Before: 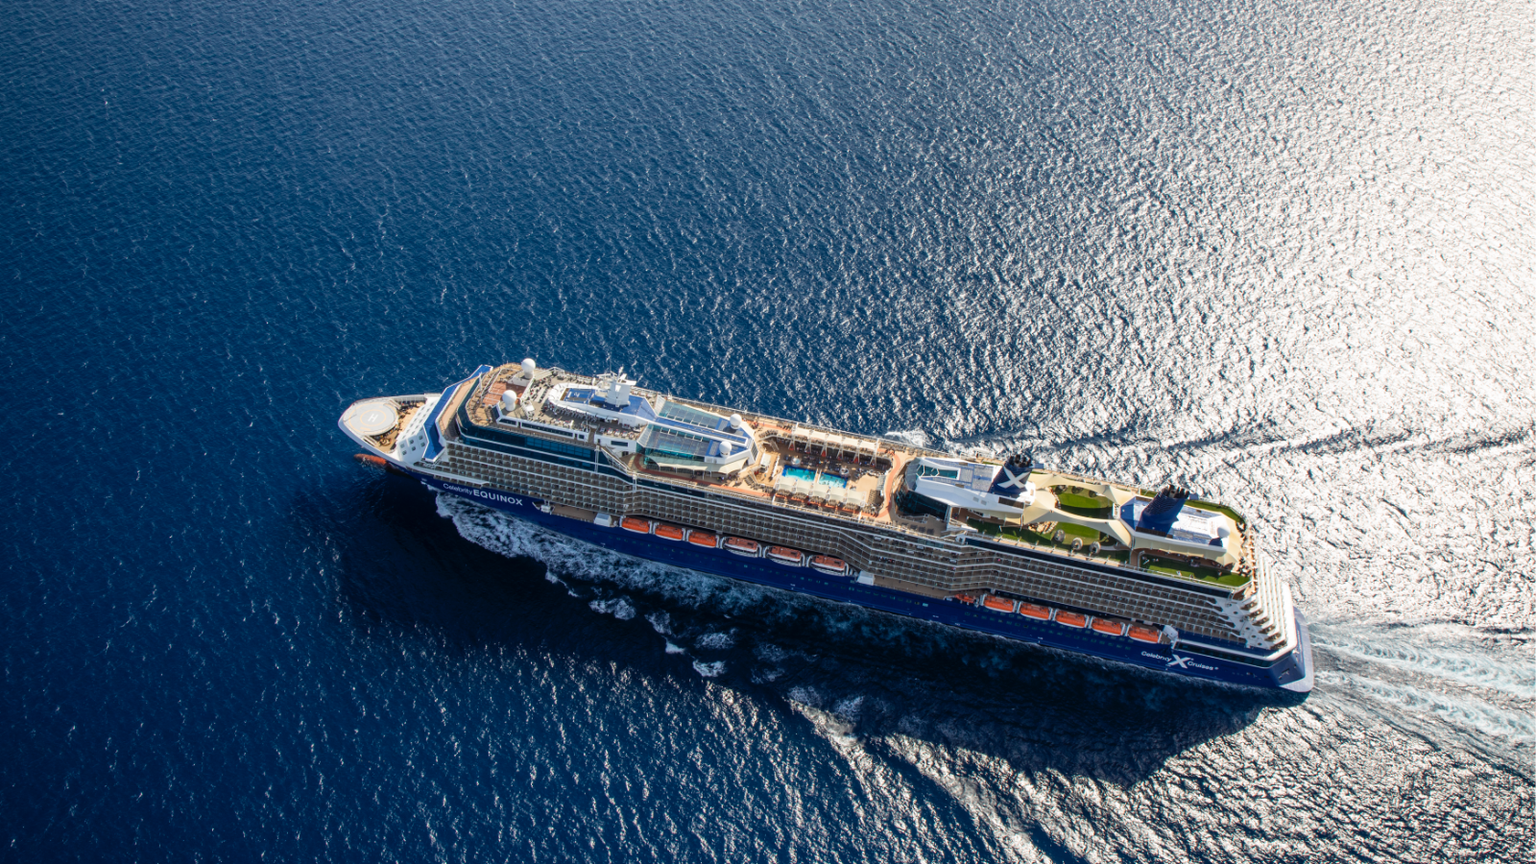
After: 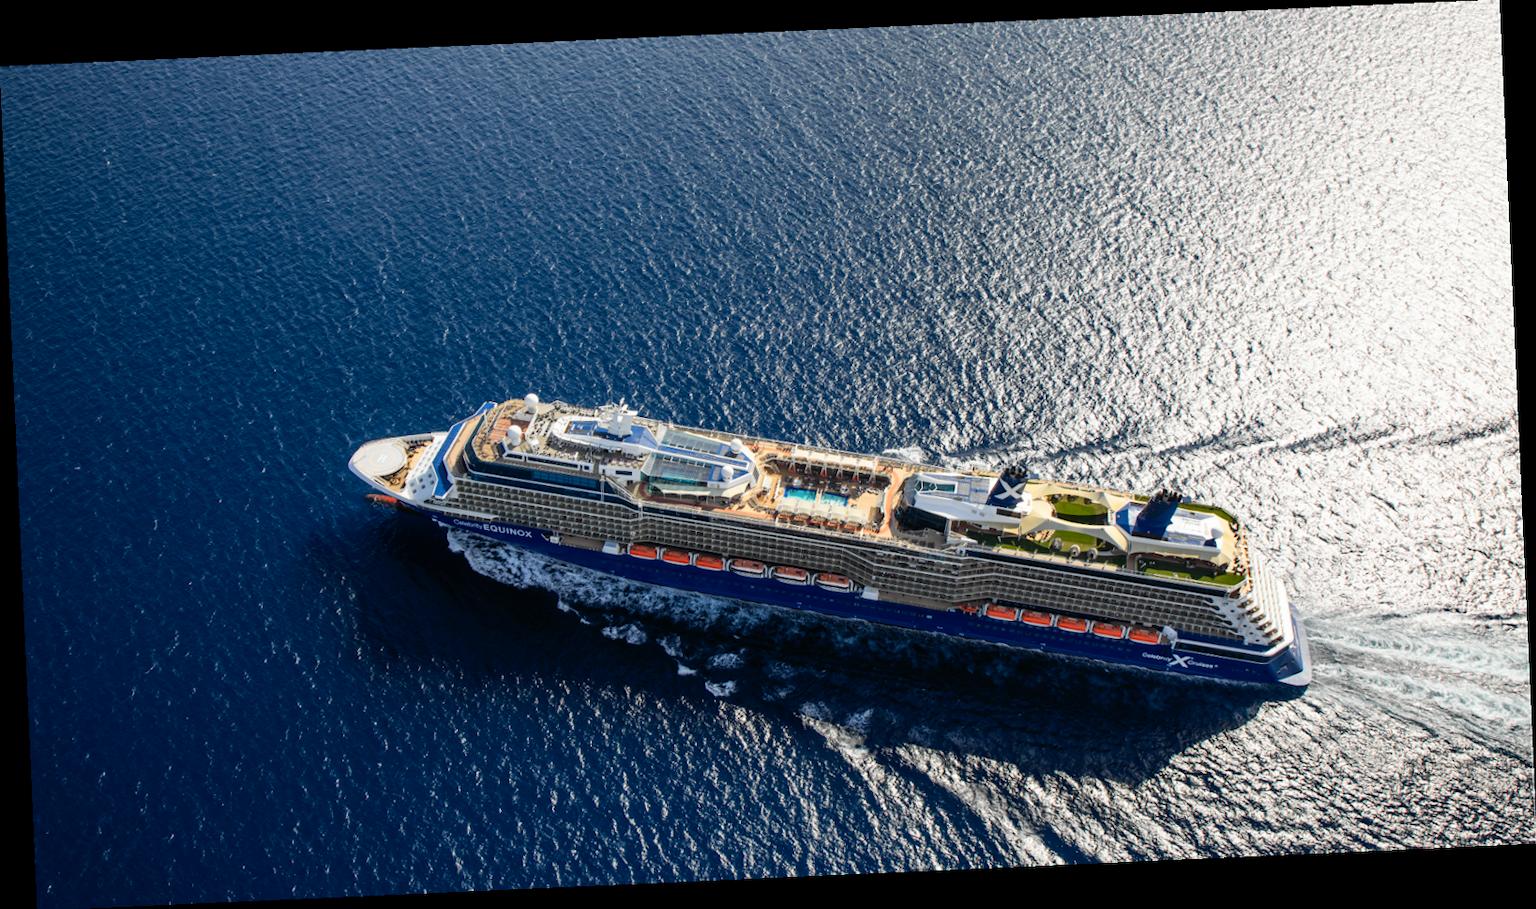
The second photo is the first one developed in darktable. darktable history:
rotate and perspective: rotation -2.56°, automatic cropping off
tone curve: curves: ch0 [(0, 0) (0.037, 0.025) (0.131, 0.093) (0.275, 0.256) (0.497, 0.51) (0.617, 0.643) (0.704, 0.732) (0.813, 0.832) (0.911, 0.925) (0.997, 0.995)]; ch1 [(0, 0) (0.301, 0.3) (0.444, 0.45) (0.493, 0.495) (0.507, 0.503) (0.534, 0.533) (0.582, 0.58) (0.658, 0.693) (0.746, 0.77) (1, 1)]; ch2 [(0, 0) (0.246, 0.233) (0.36, 0.352) (0.415, 0.418) (0.476, 0.492) (0.502, 0.504) (0.525, 0.518) (0.539, 0.544) (0.586, 0.602) (0.634, 0.651) (0.706, 0.727) (0.853, 0.852) (1, 0.951)], color space Lab, independent channels, preserve colors none
